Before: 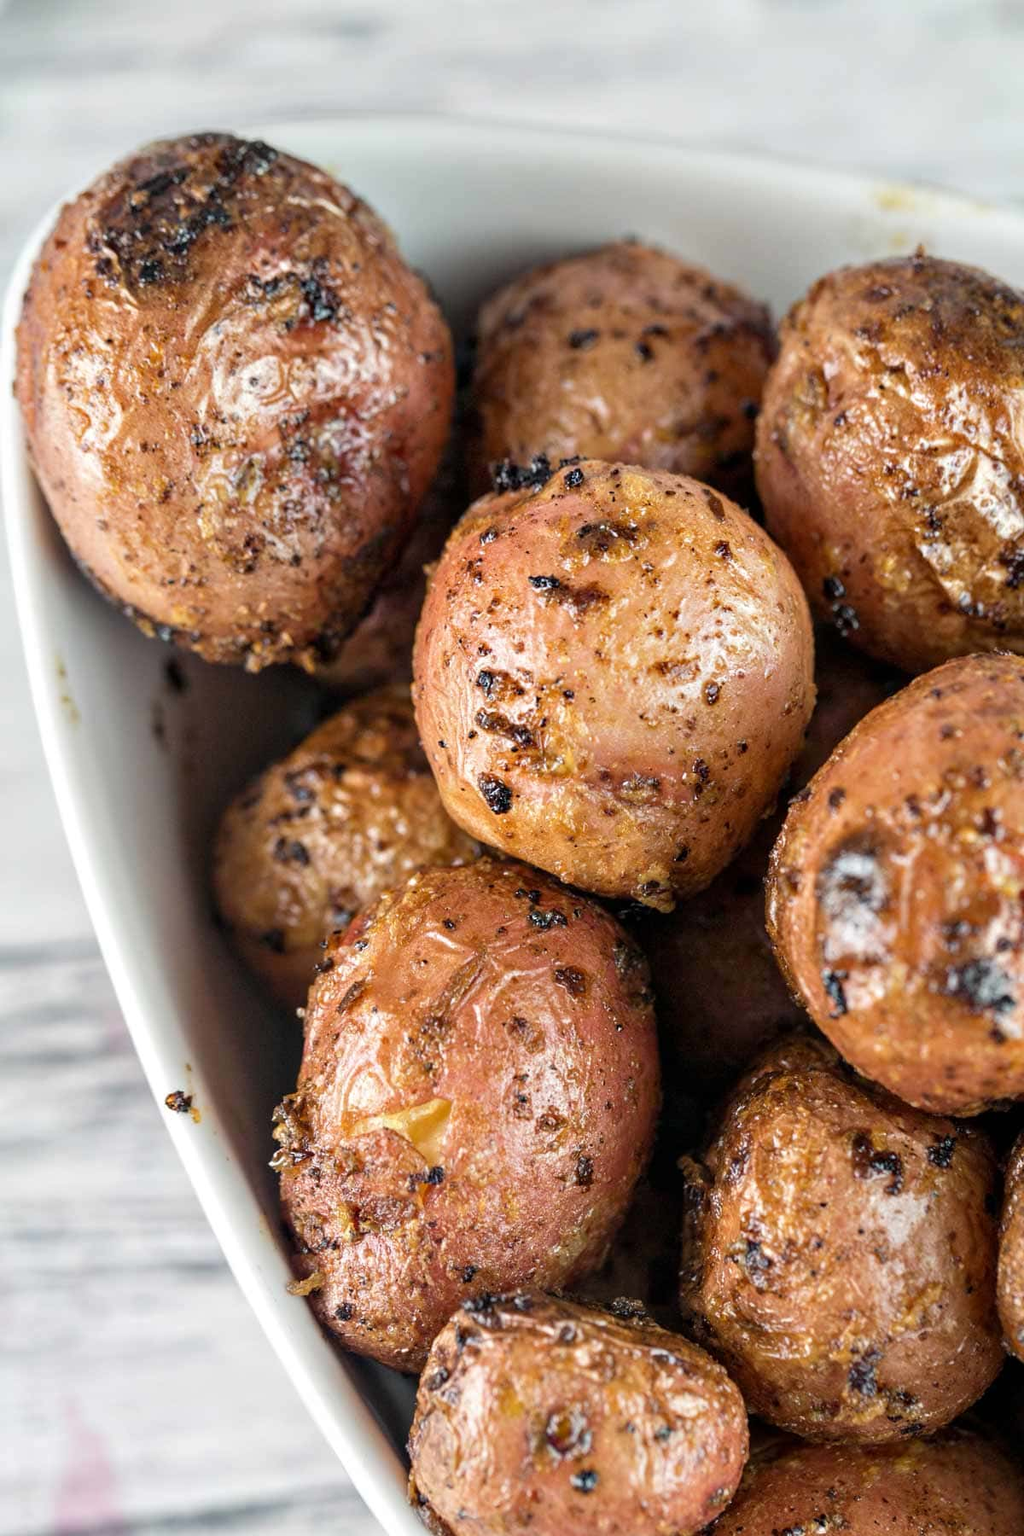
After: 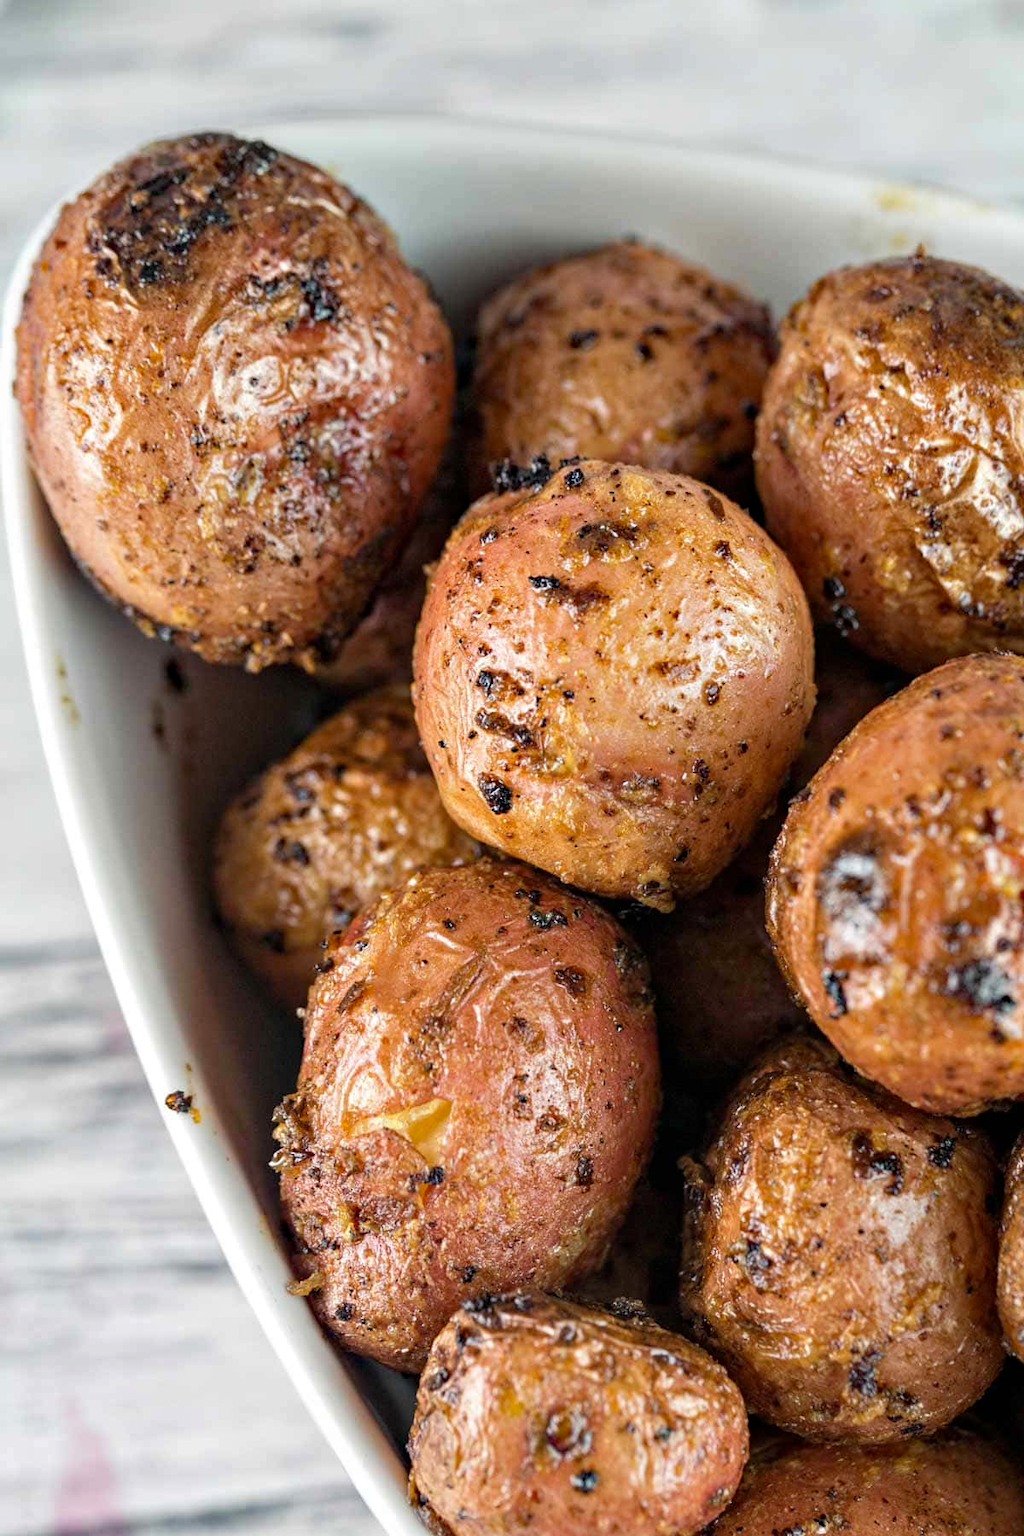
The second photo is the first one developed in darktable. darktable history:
haze removal: strength 0.299, distance 0.254, compatibility mode true, adaptive false
